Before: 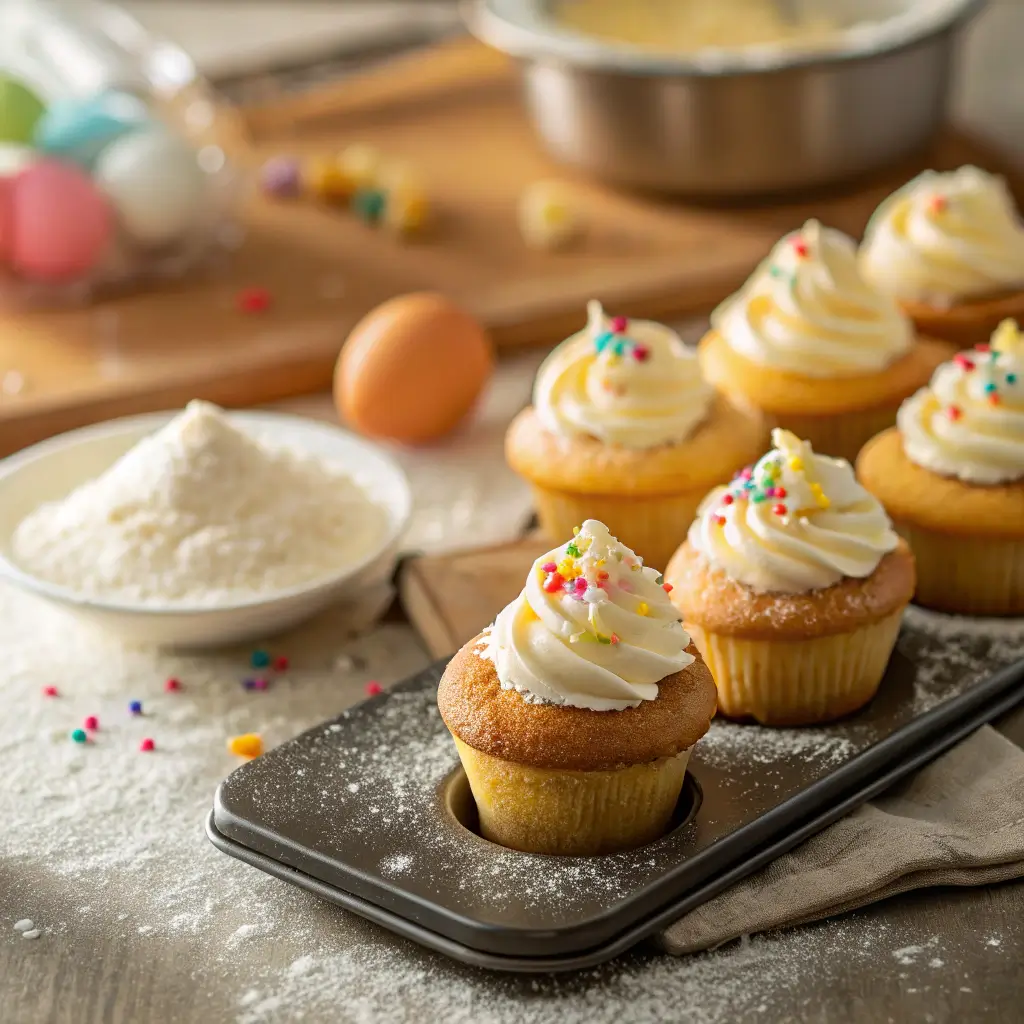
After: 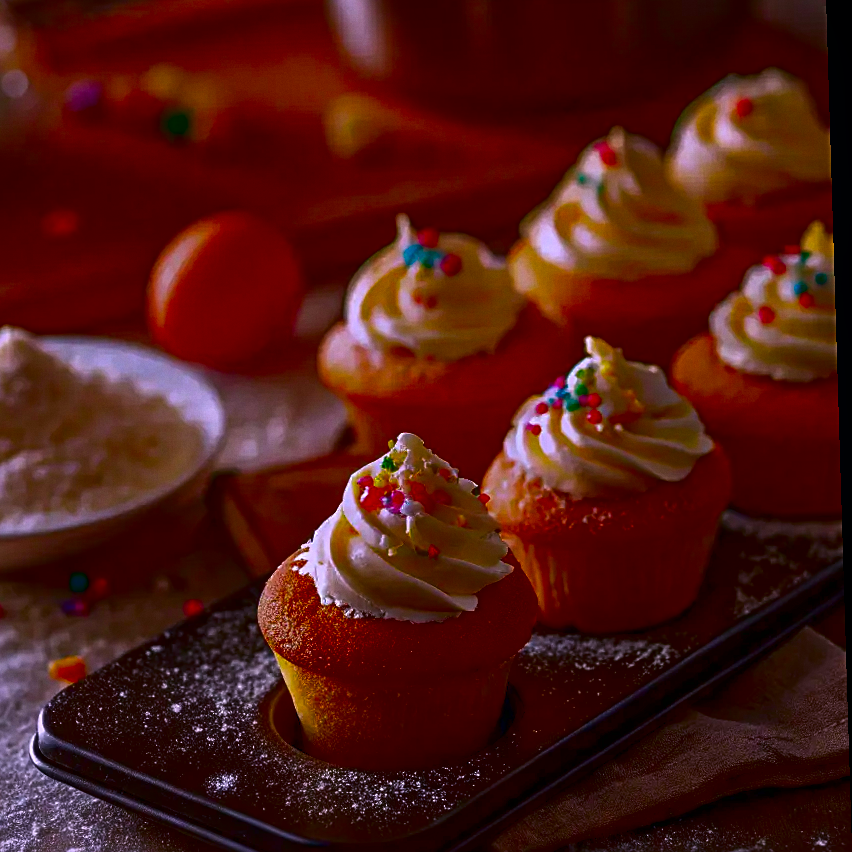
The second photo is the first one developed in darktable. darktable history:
grain: coarseness 0.09 ISO, strength 10%
contrast brightness saturation: brightness -1, saturation 1
crop: left 19.159%, top 9.58%, bottom 9.58%
white balance: red 1.042, blue 1.17
contrast equalizer: octaves 7, y [[0.6 ×6], [0.55 ×6], [0 ×6], [0 ×6], [0 ×6]], mix 0.35
sharpen: radius 2.167, amount 0.381, threshold 0
tone equalizer: -8 EV 0.25 EV, -7 EV 0.417 EV, -6 EV 0.417 EV, -5 EV 0.25 EV, -3 EV -0.25 EV, -2 EV -0.417 EV, -1 EV -0.417 EV, +0 EV -0.25 EV, edges refinement/feathering 500, mask exposure compensation -1.57 EV, preserve details guided filter
rotate and perspective: rotation -1.75°, automatic cropping off
